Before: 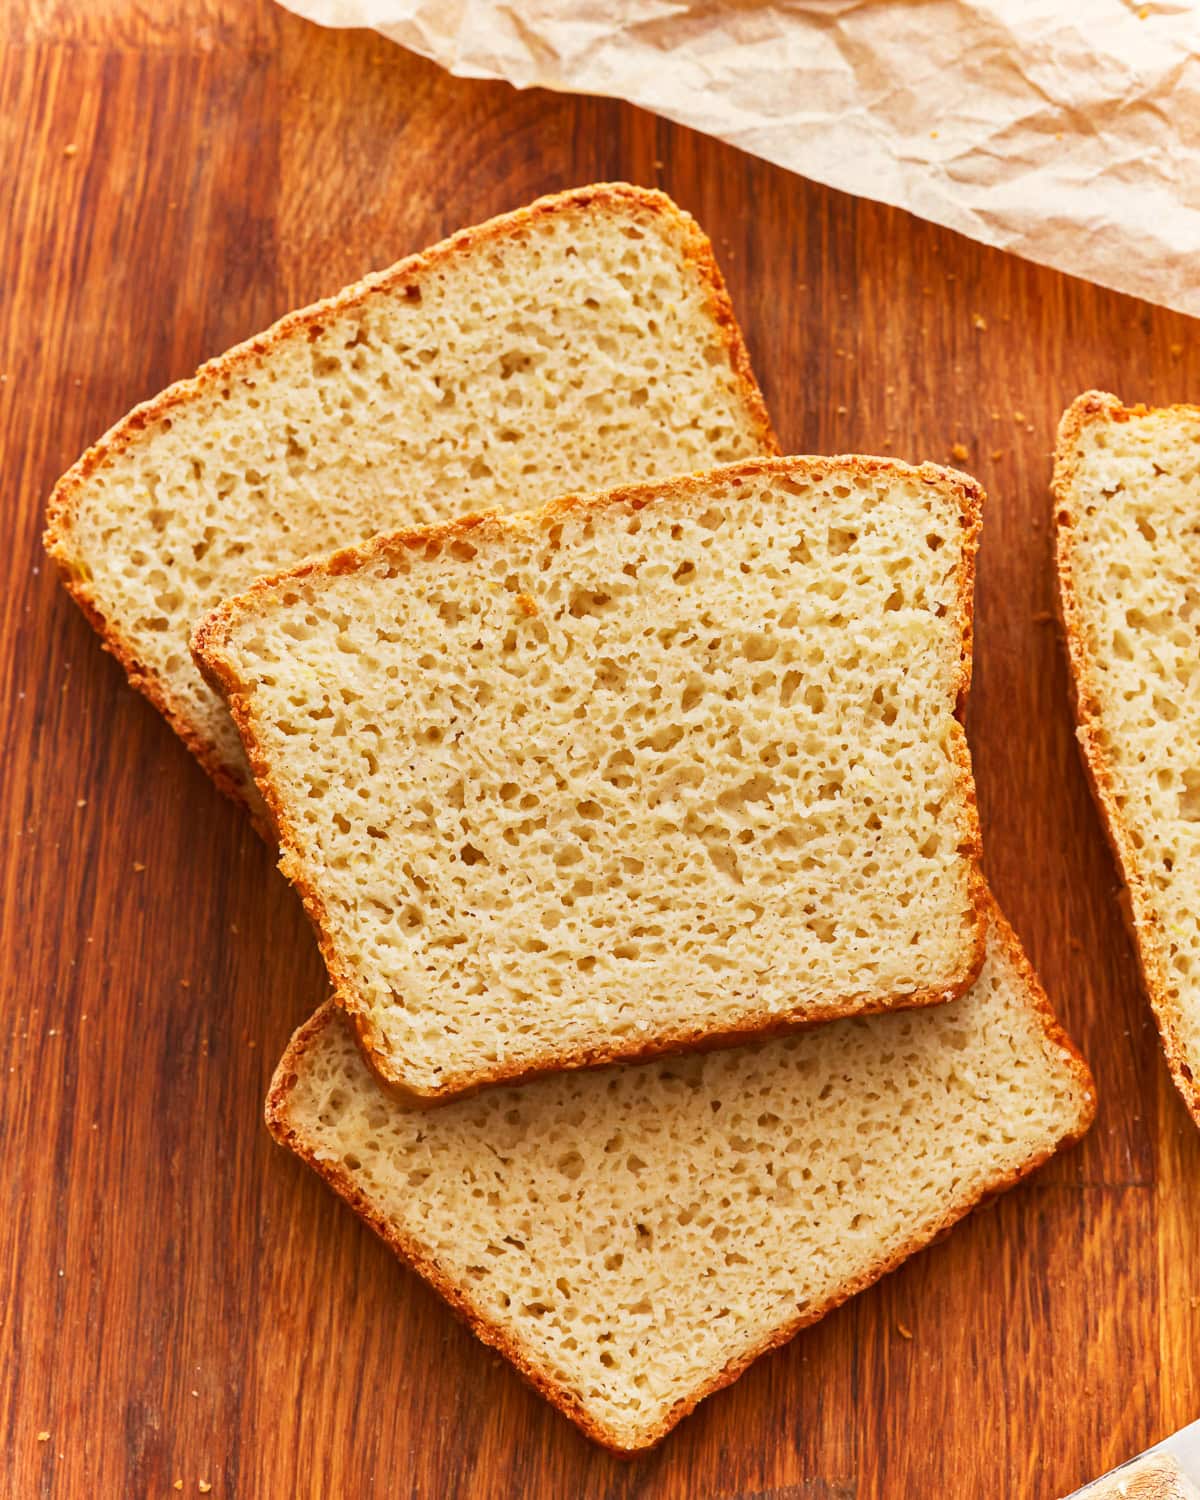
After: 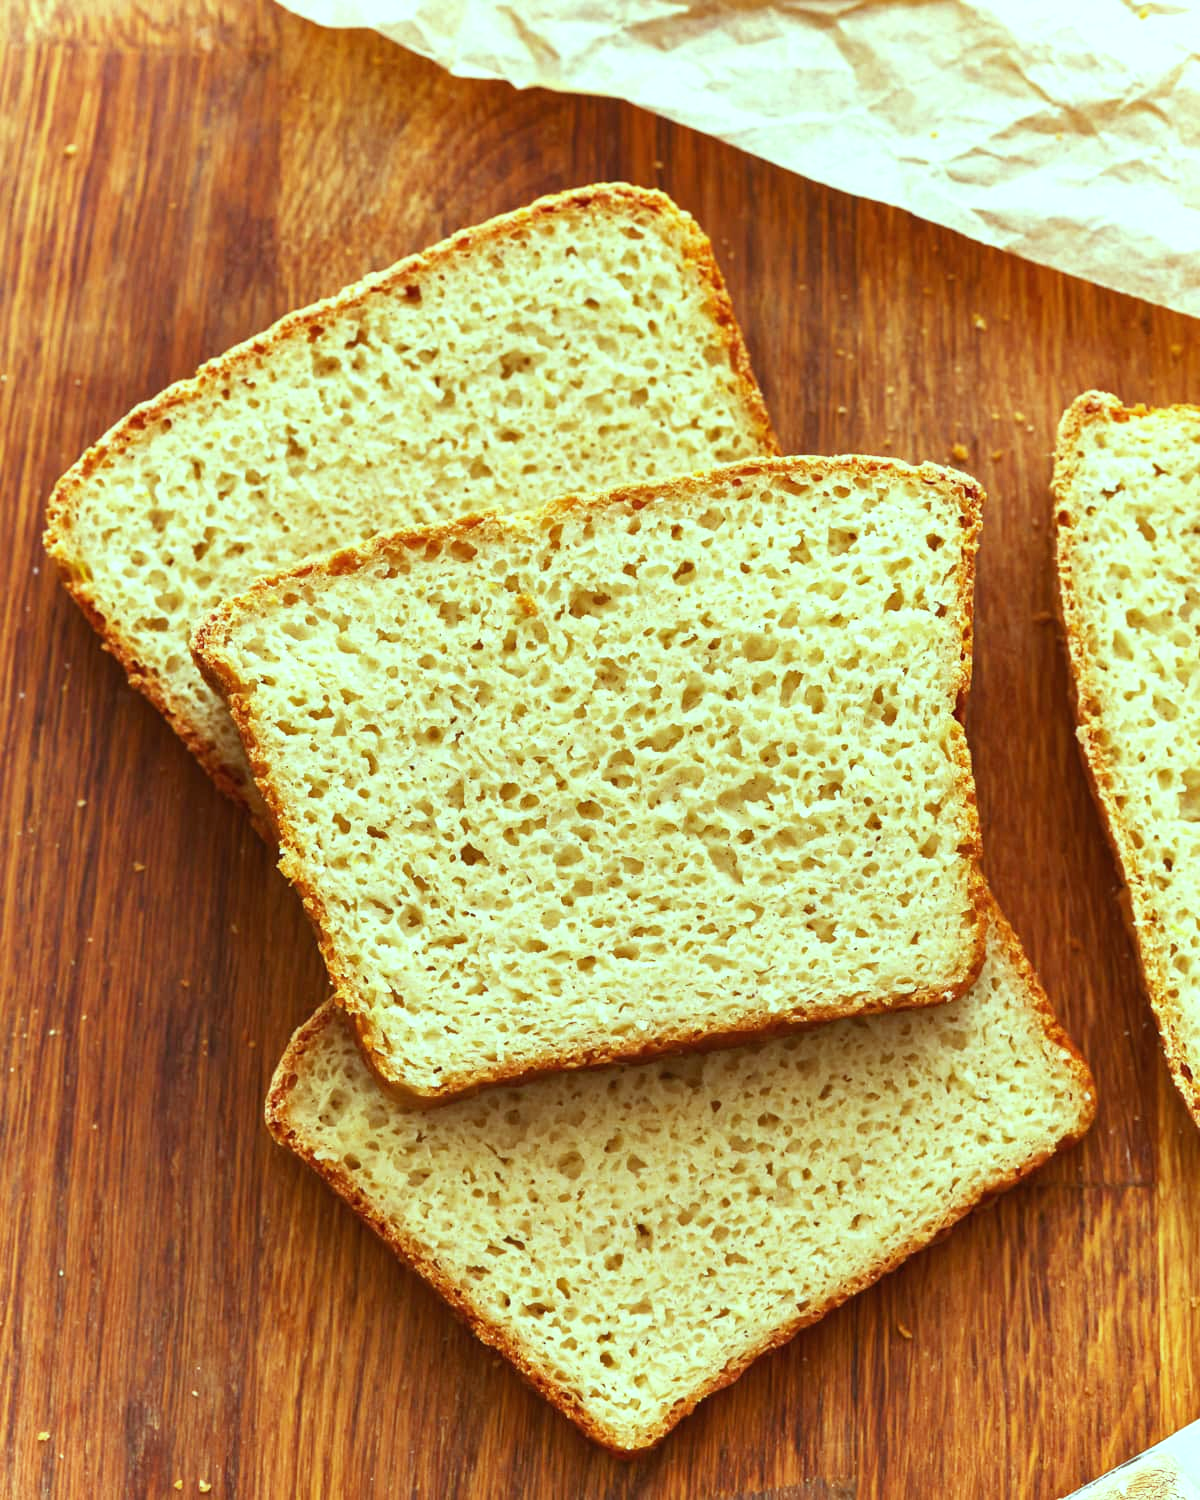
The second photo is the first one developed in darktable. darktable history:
color balance: mode lift, gamma, gain (sRGB), lift [0.997, 0.979, 1.021, 1.011], gamma [1, 1.084, 0.916, 0.998], gain [1, 0.87, 1.13, 1.101], contrast 4.55%, contrast fulcrum 38.24%, output saturation 104.09%
exposure: black level correction 0, exposure 0.2 EV, compensate exposure bias true, compensate highlight preservation false
